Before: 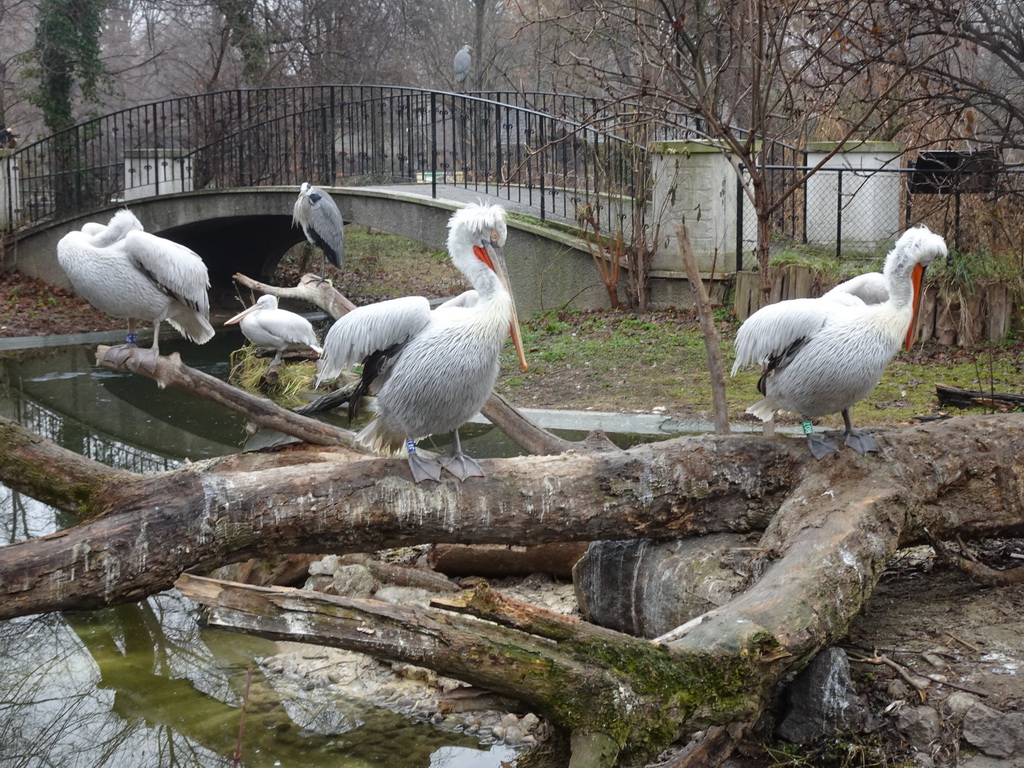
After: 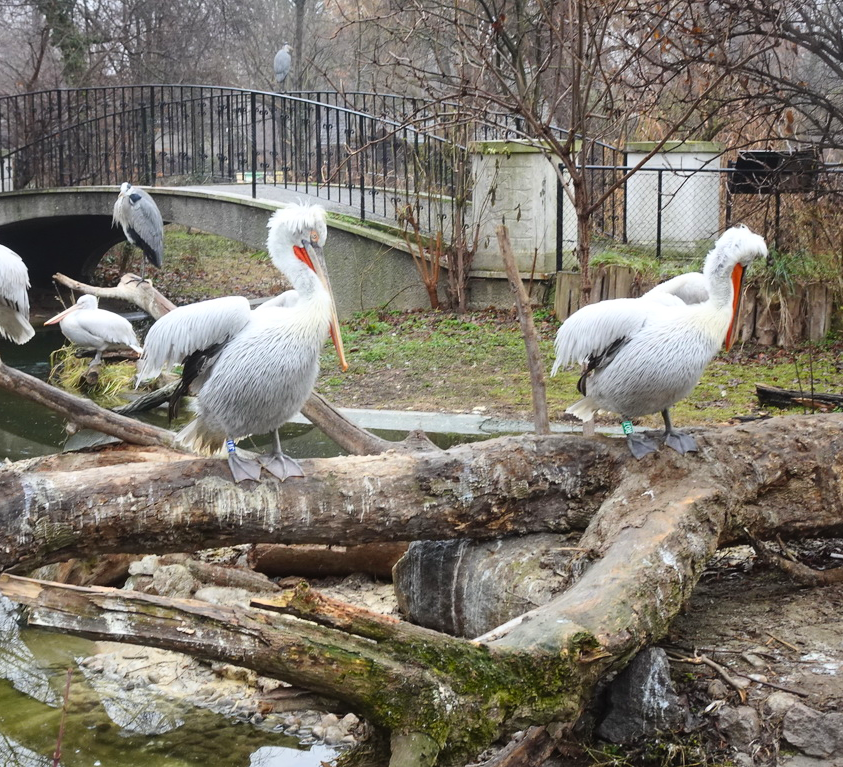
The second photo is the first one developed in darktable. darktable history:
contrast brightness saturation: contrast 0.201, brightness 0.164, saturation 0.219
crop: left 17.655%, bottom 0.046%
